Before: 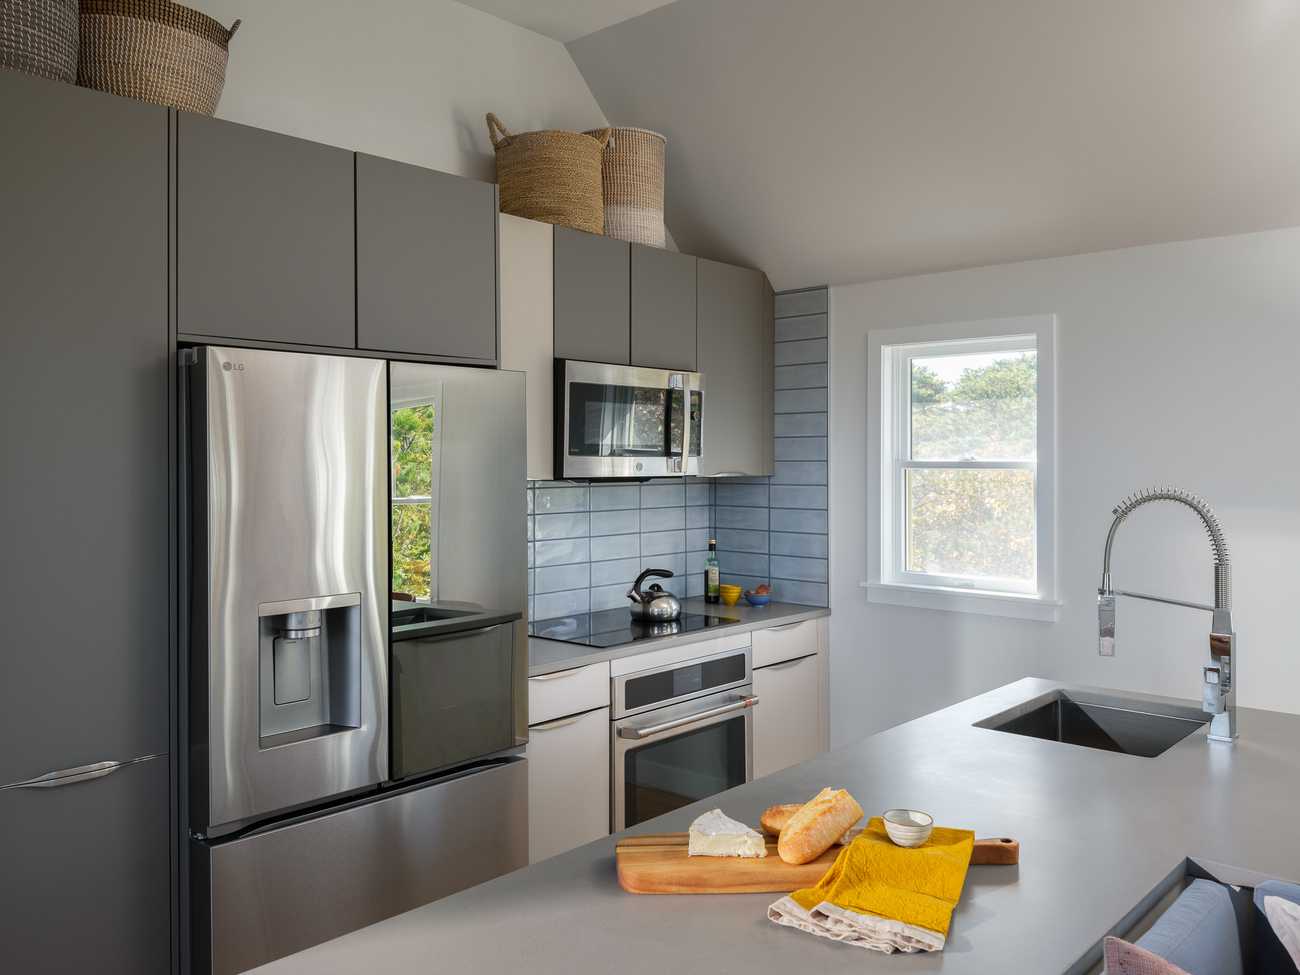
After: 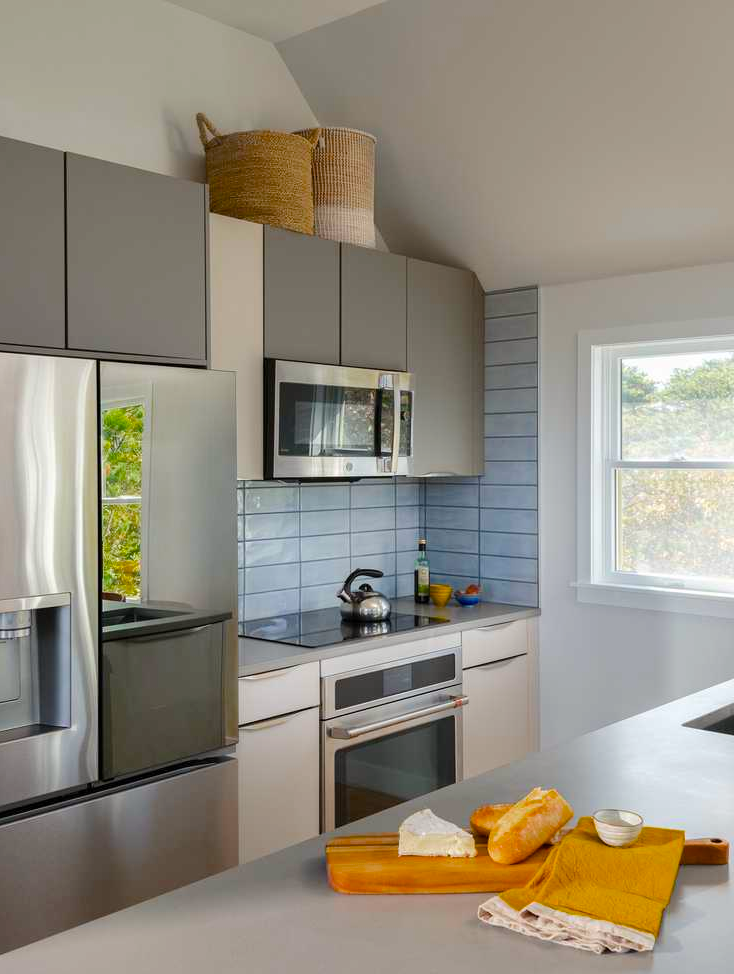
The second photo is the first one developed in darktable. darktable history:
crop and rotate: left 22.337%, right 21.182%
color balance rgb: power › chroma 0.224%, power › hue 60.06°, perceptual saturation grading › global saturation 25.57%, perceptual brilliance grading › mid-tones 10.534%, perceptual brilliance grading › shadows 14.981%, global vibrance 6.831%, saturation formula JzAzBz (2021)
